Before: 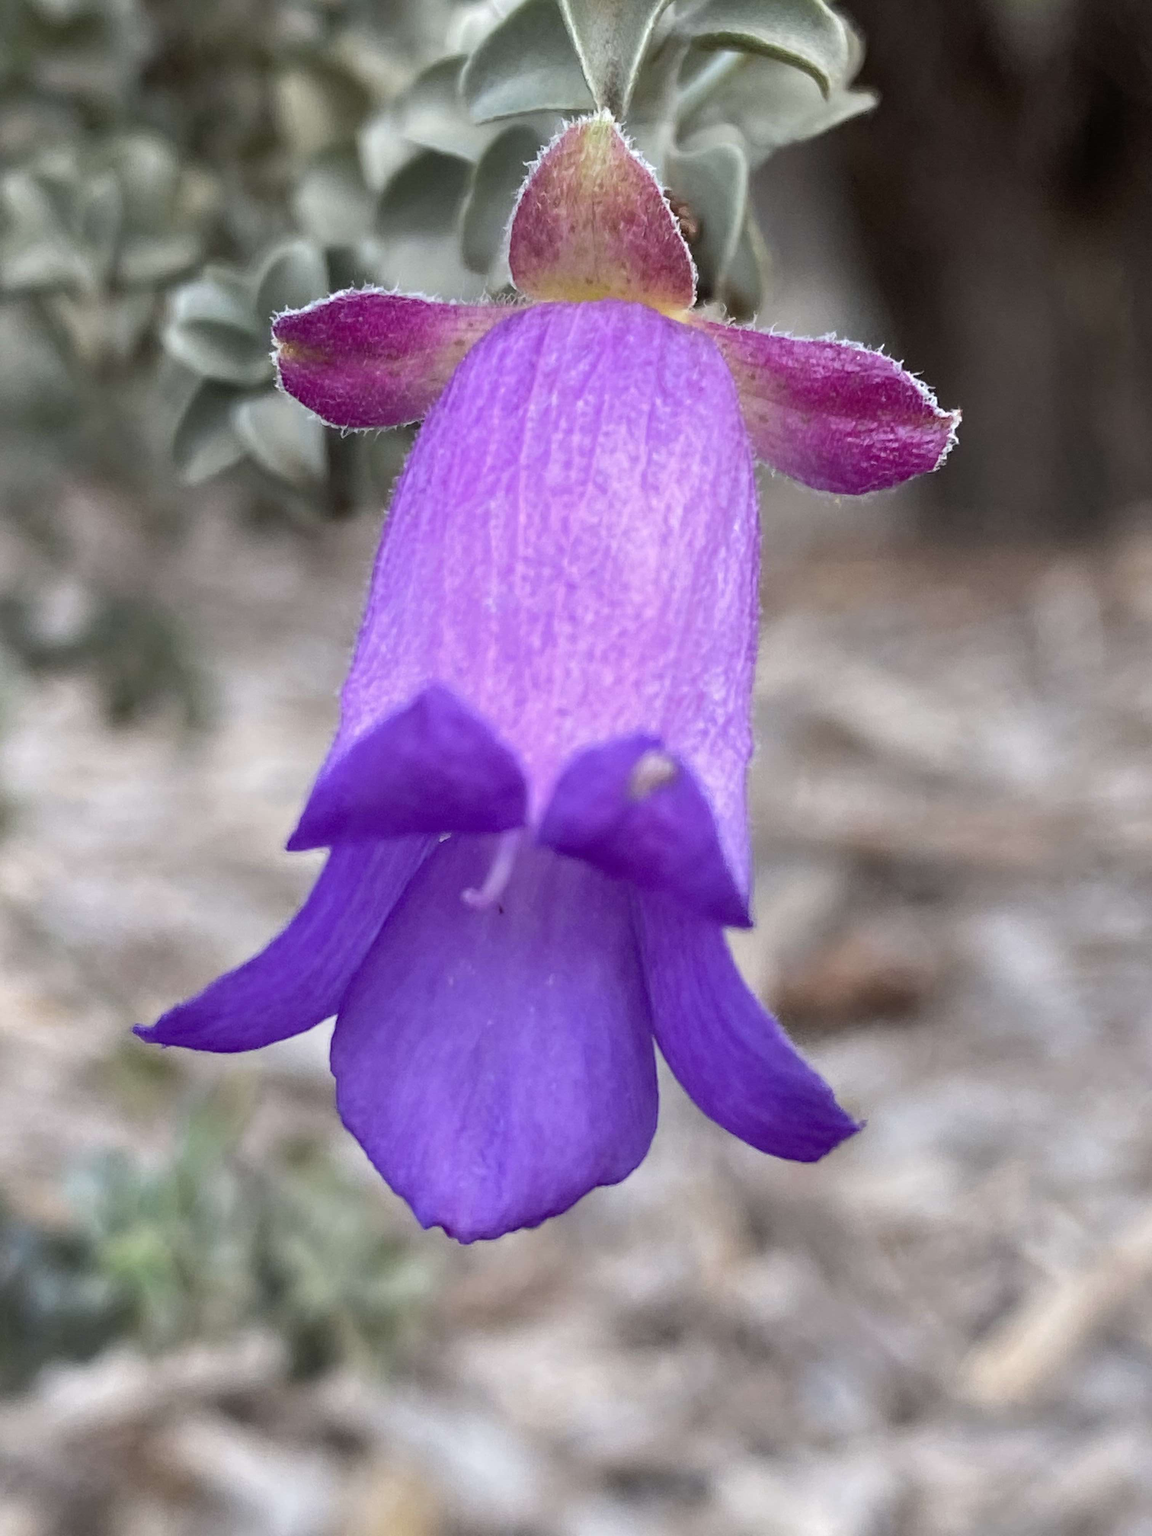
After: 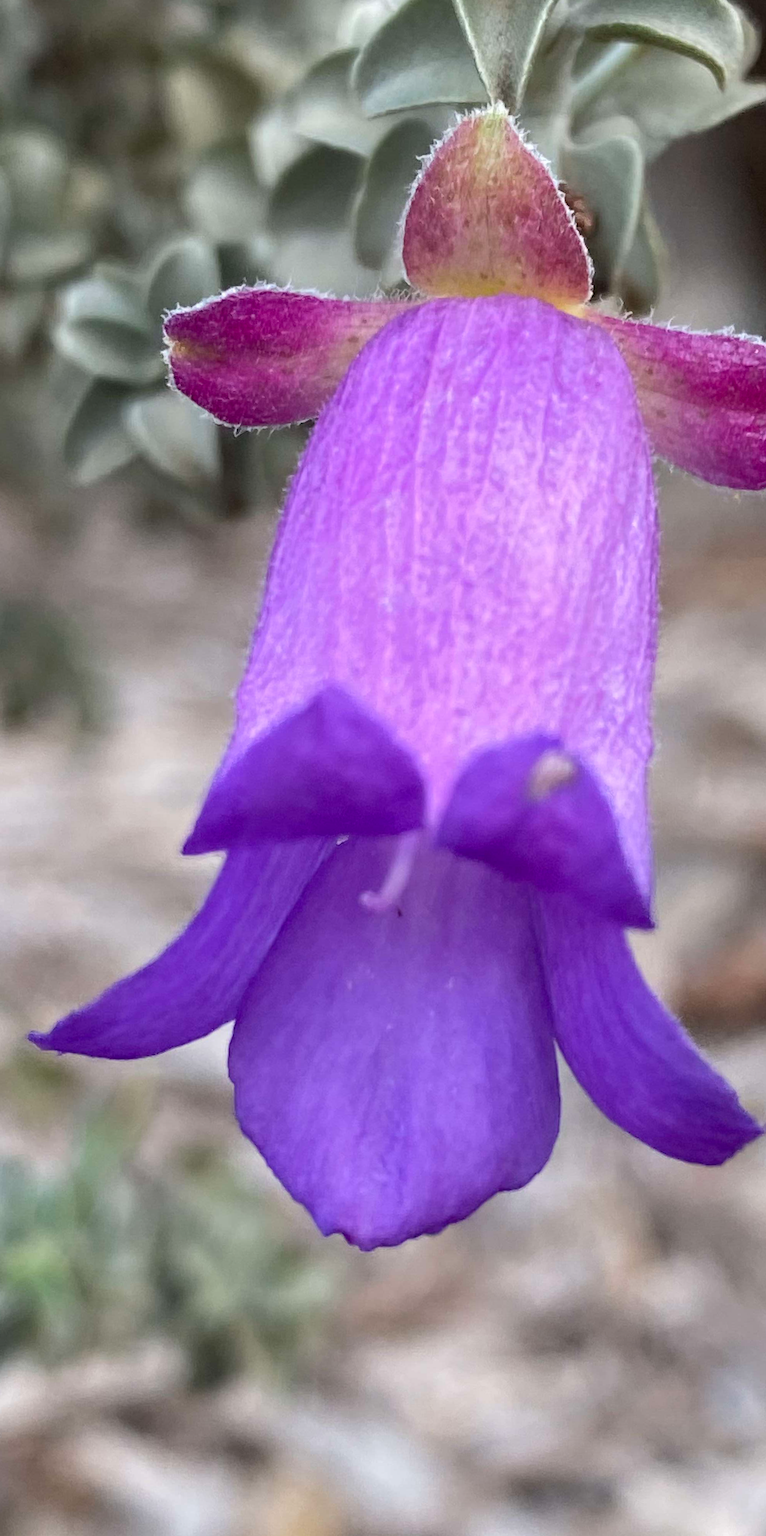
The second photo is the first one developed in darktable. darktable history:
crop and rotate: left 8.786%, right 24.548%
rotate and perspective: rotation -0.45°, automatic cropping original format, crop left 0.008, crop right 0.992, crop top 0.012, crop bottom 0.988
